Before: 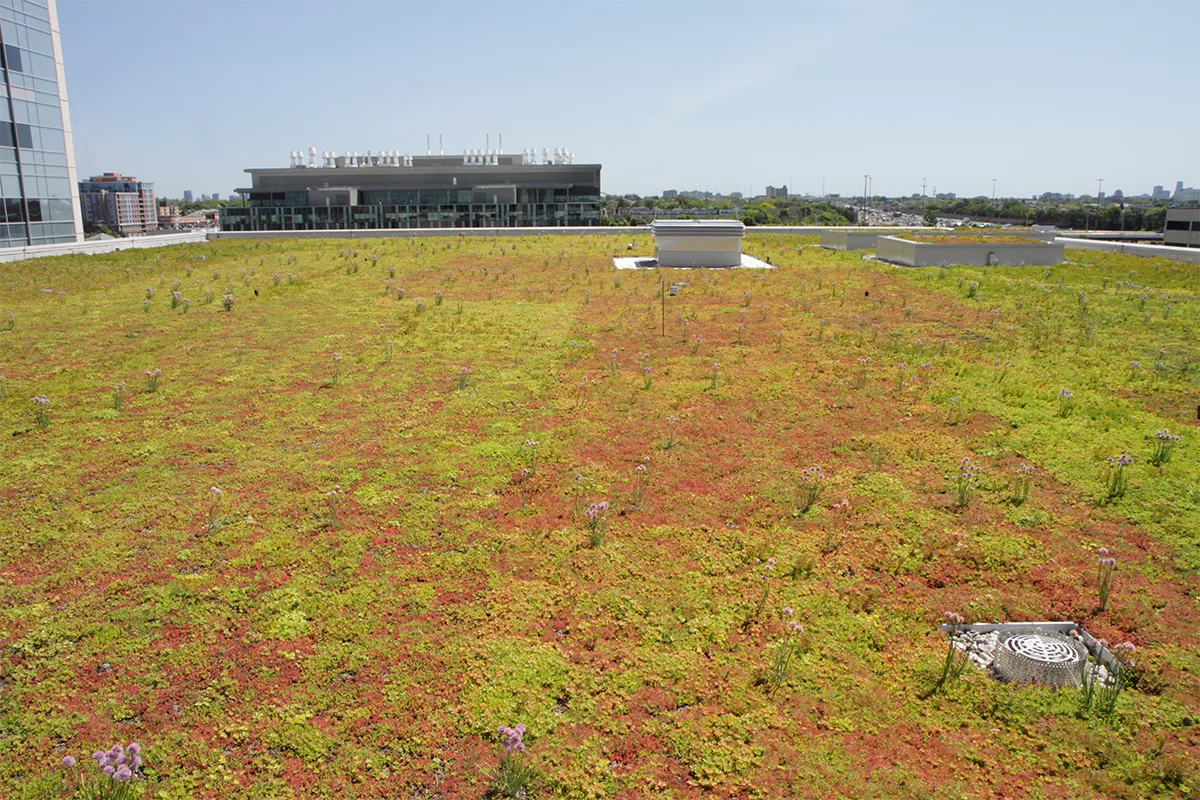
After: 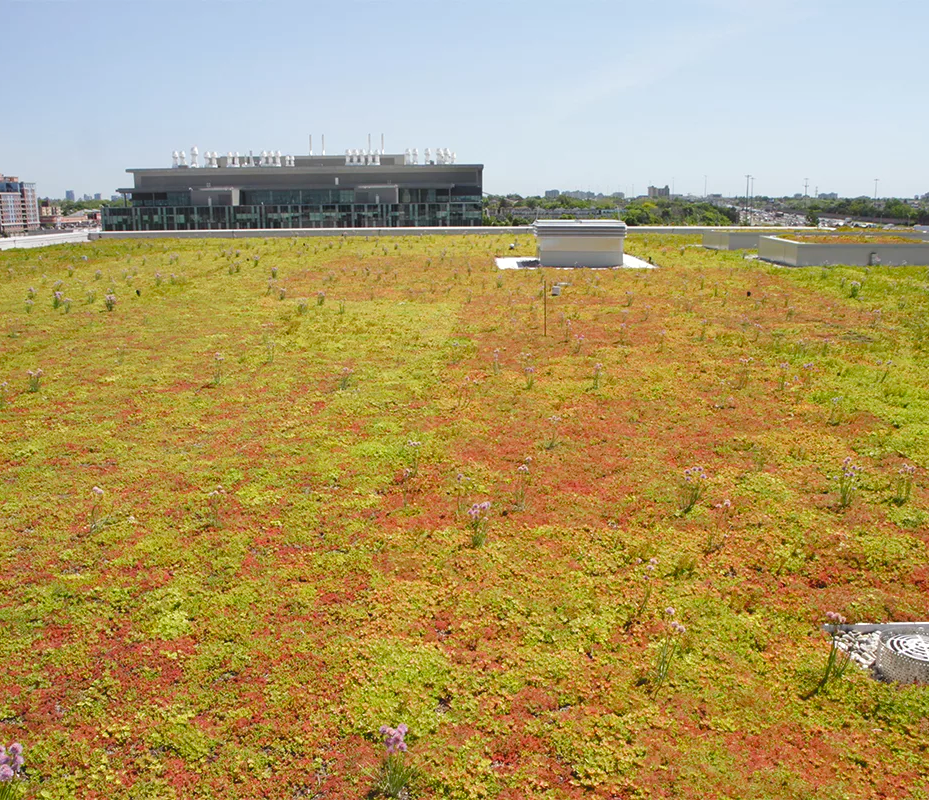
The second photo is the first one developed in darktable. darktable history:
crop: left 9.887%, right 12.654%
color balance rgb: highlights gain › luminance 10.127%, global offset › luminance 0.739%, perceptual saturation grading › global saturation 20%, perceptual saturation grading › highlights -24.868%, perceptual saturation grading › shadows 24.758%
local contrast: mode bilateral grid, contrast 99, coarseness 100, detail 93%, midtone range 0.2
